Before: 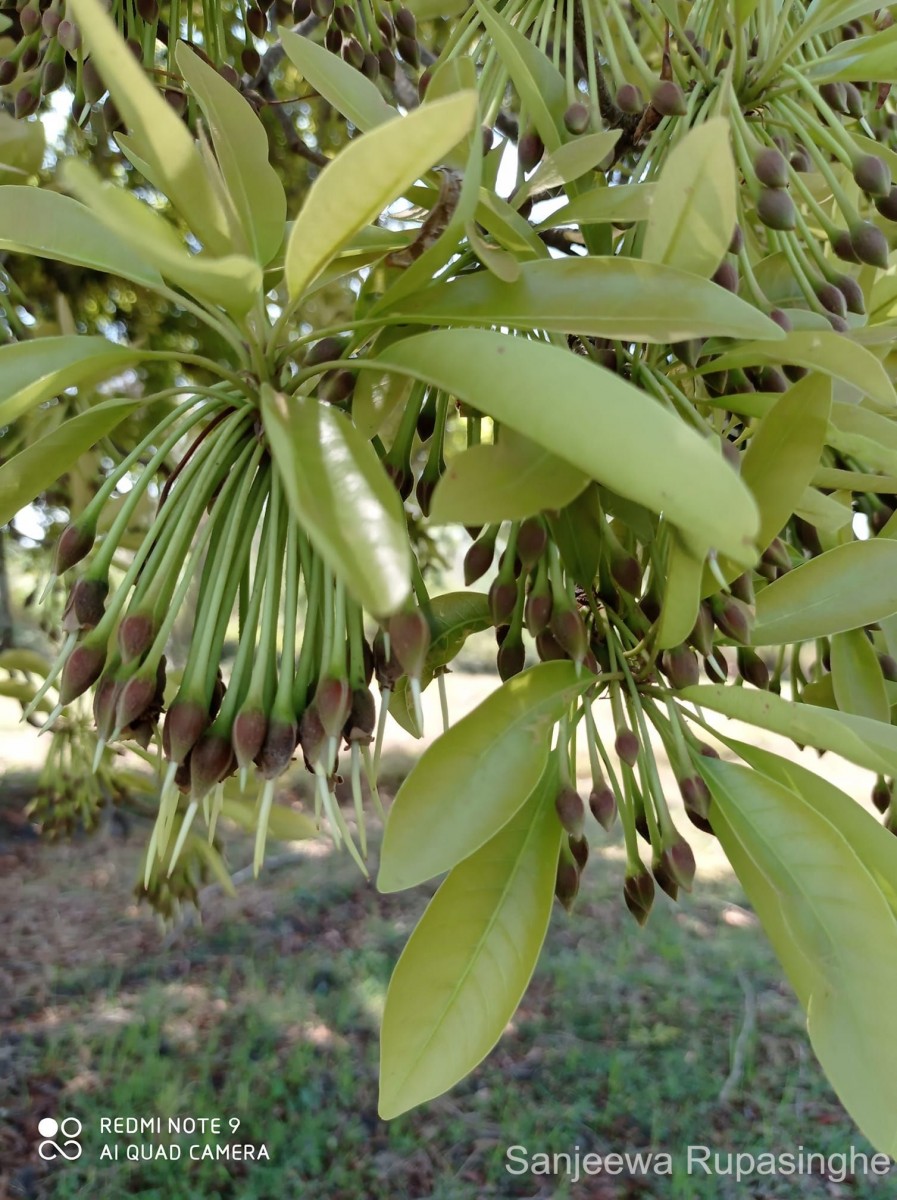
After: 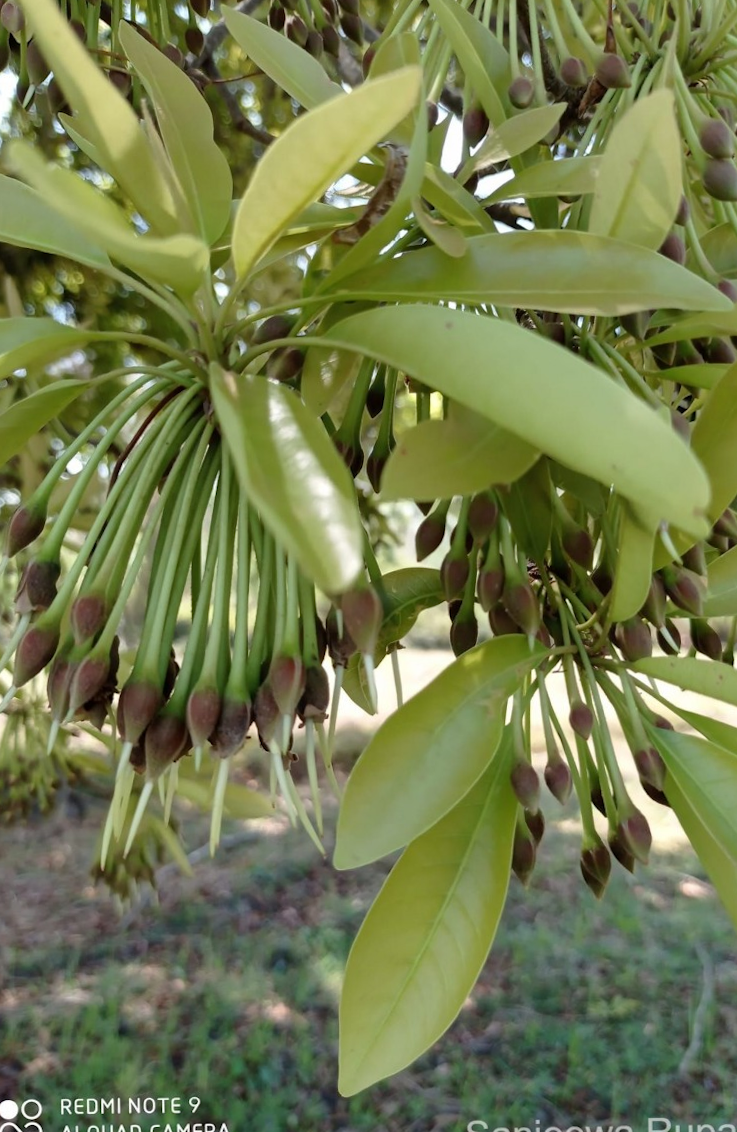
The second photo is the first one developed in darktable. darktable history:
crop and rotate: angle 0.895°, left 4.451%, top 1.017%, right 11.627%, bottom 2.644%
